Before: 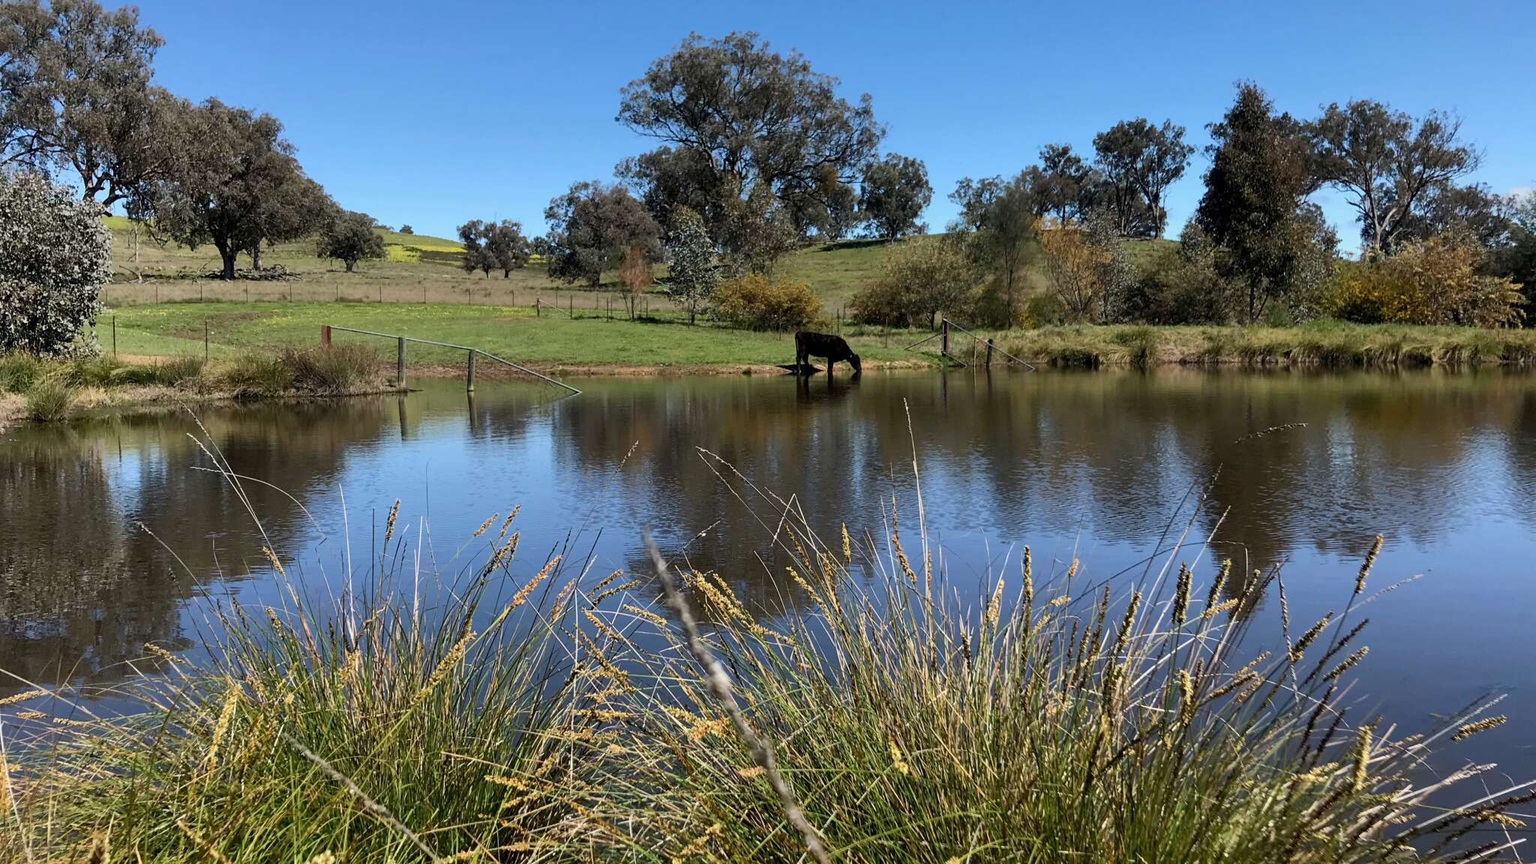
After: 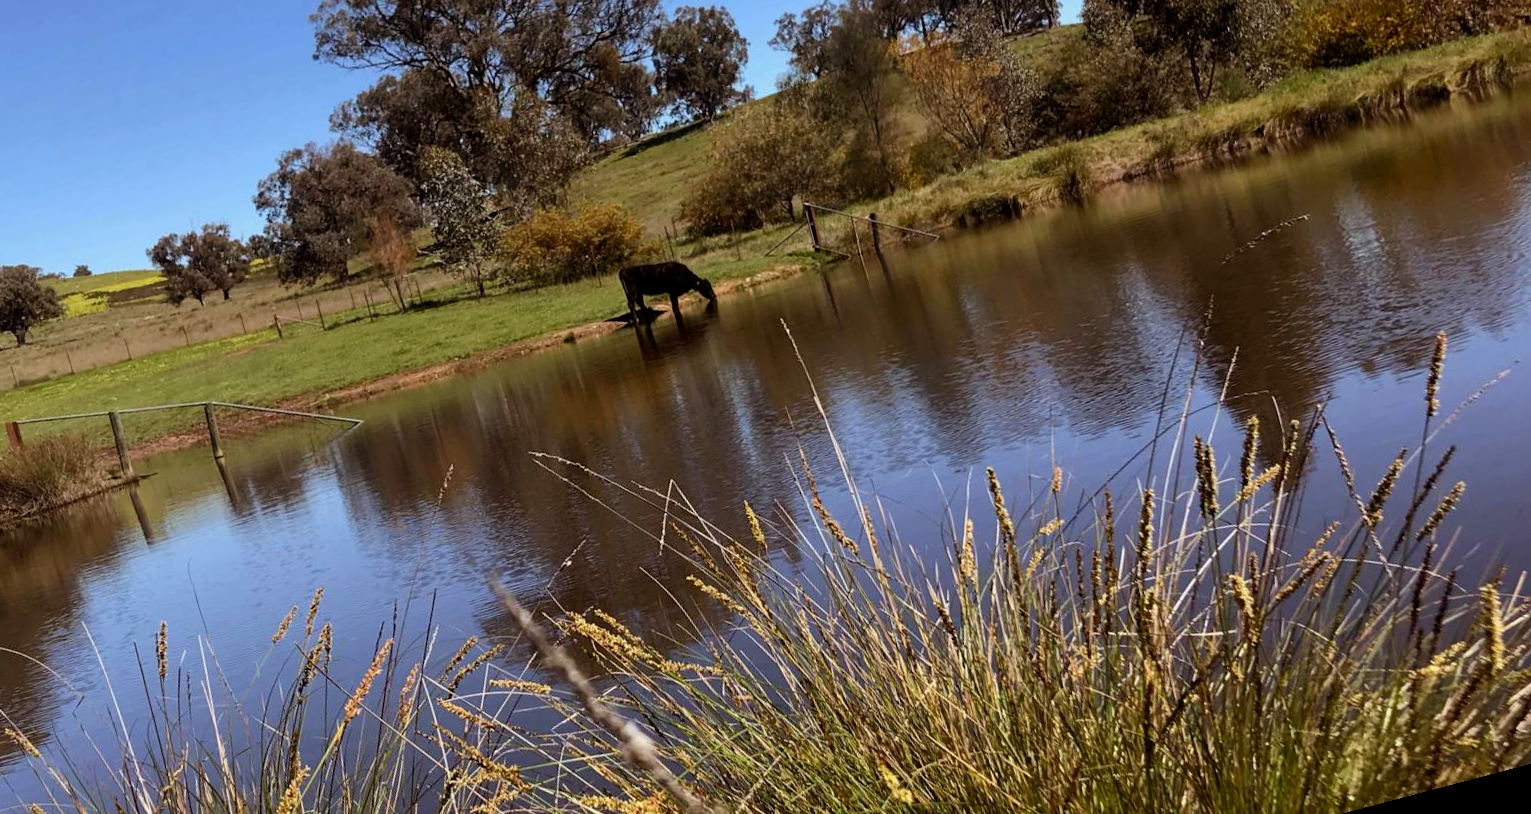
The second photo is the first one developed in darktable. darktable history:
crop: left 16.145%
rotate and perspective: rotation -14.8°, crop left 0.1, crop right 0.903, crop top 0.25, crop bottom 0.748
rgb levels: mode RGB, independent channels, levels [[0, 0.5, 1], [0, 0.521, 1], [0, 0.536, 1]]
